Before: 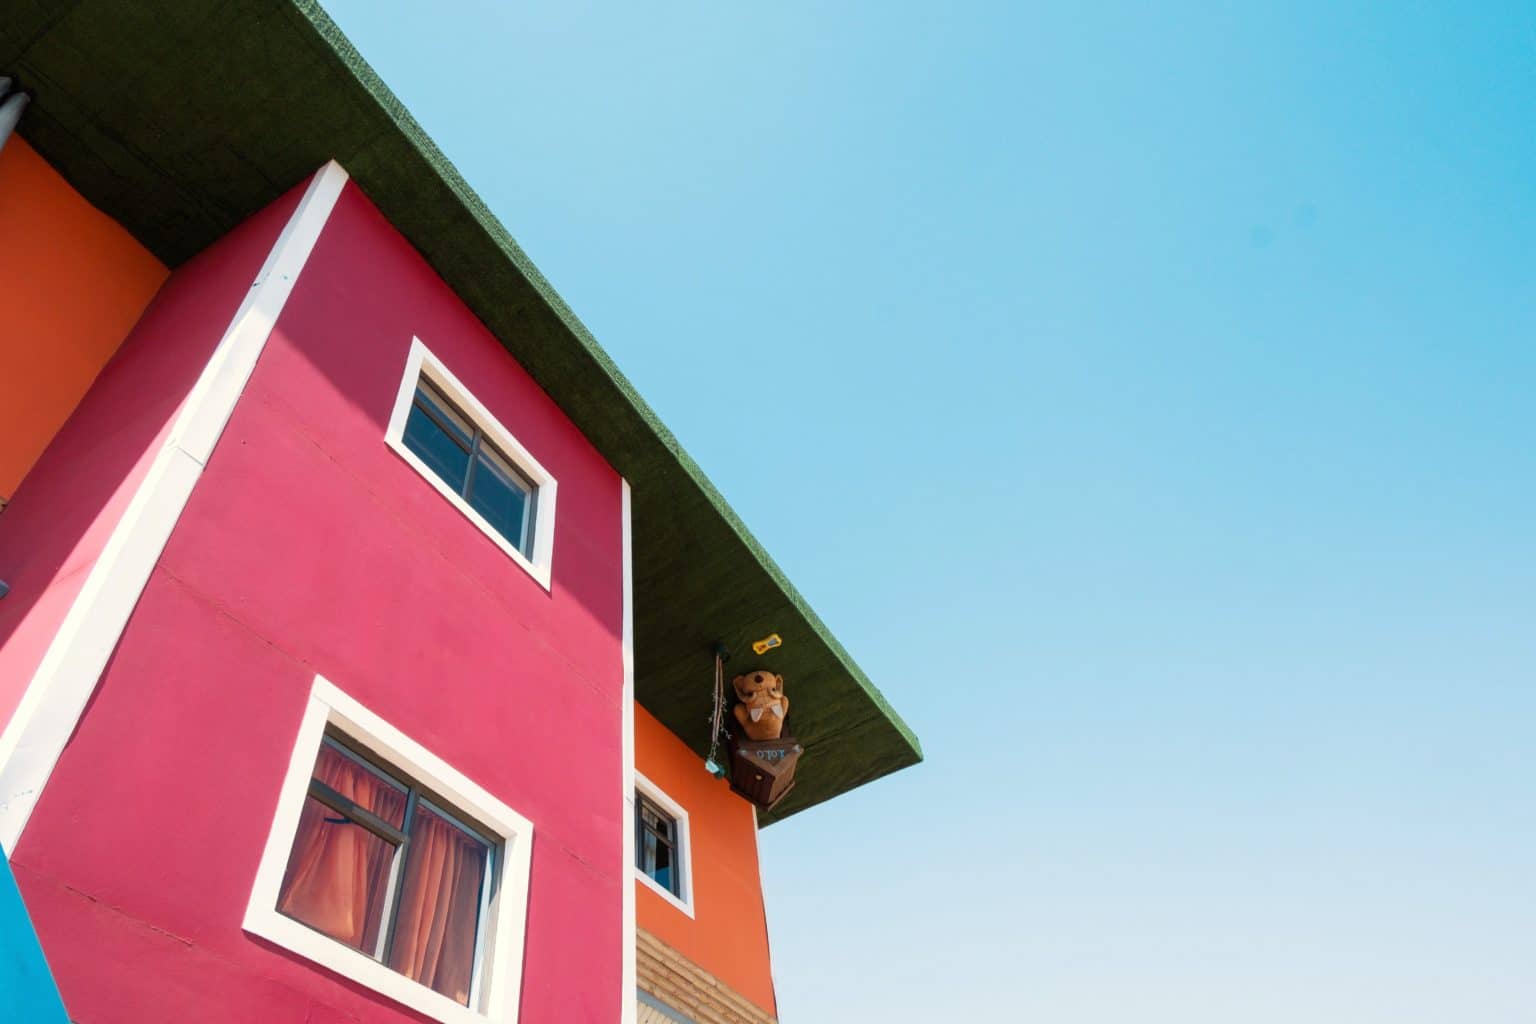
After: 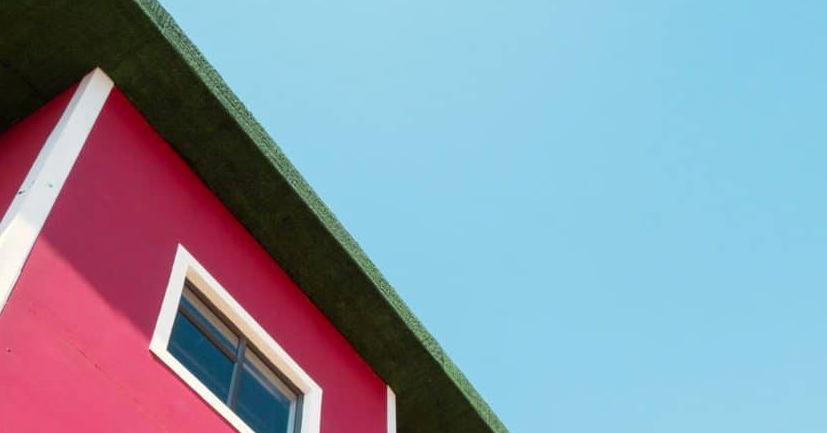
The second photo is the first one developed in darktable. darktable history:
color zones: curves: ch1 [(0, 0.525) (0.143, 0.556) (0.286, 0.52) (0.429, 0.5) (0.571, 0.5) (0.714, 0.5) (0.857, 0.503) (1, 0.525)]
crop: left 15.306%, top 9.065%, right 30.789%, bottom 48.638%
